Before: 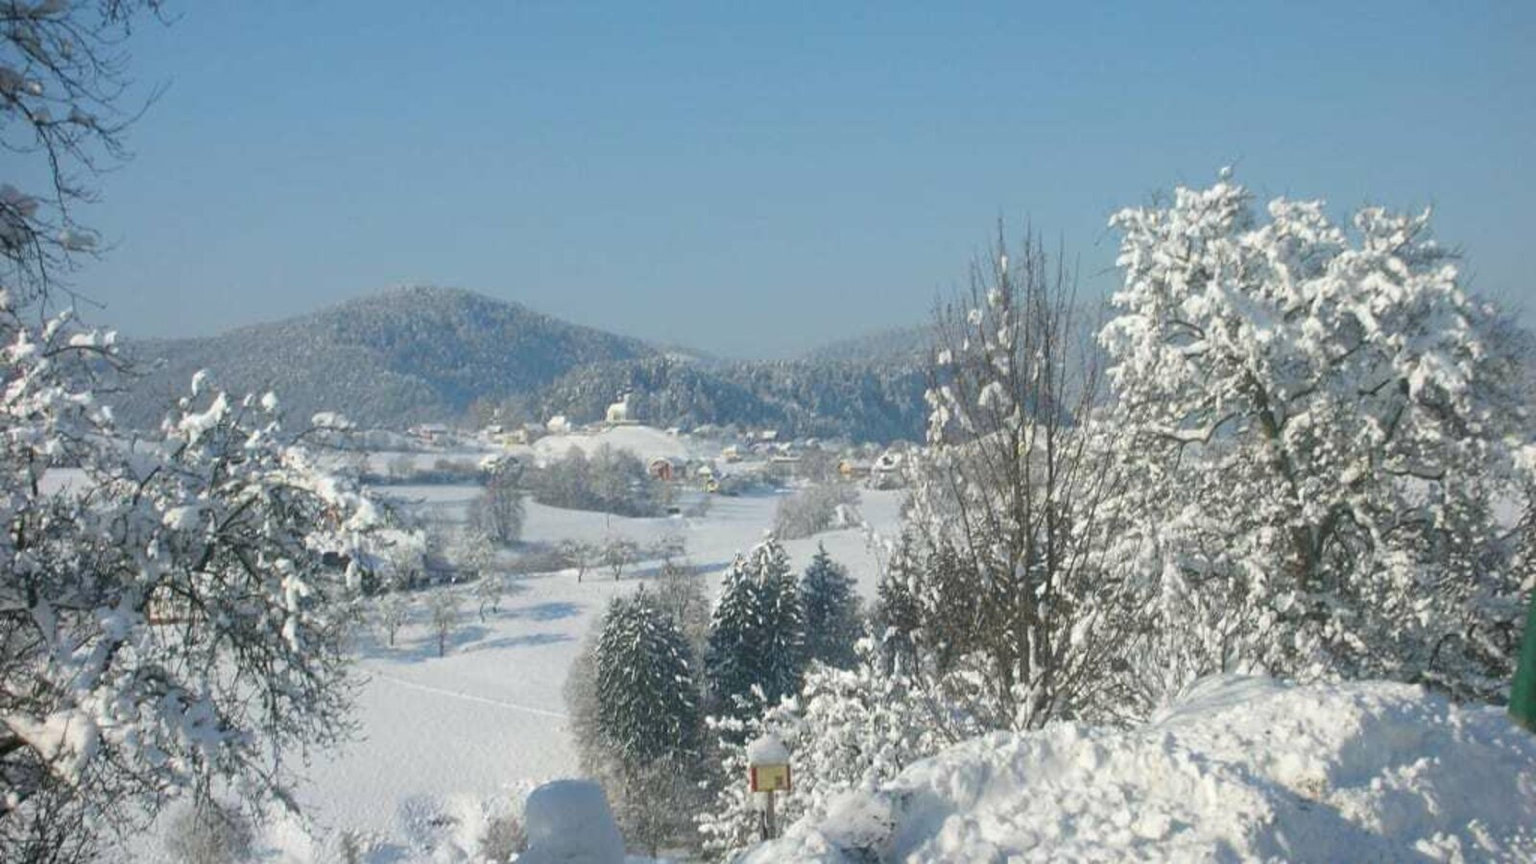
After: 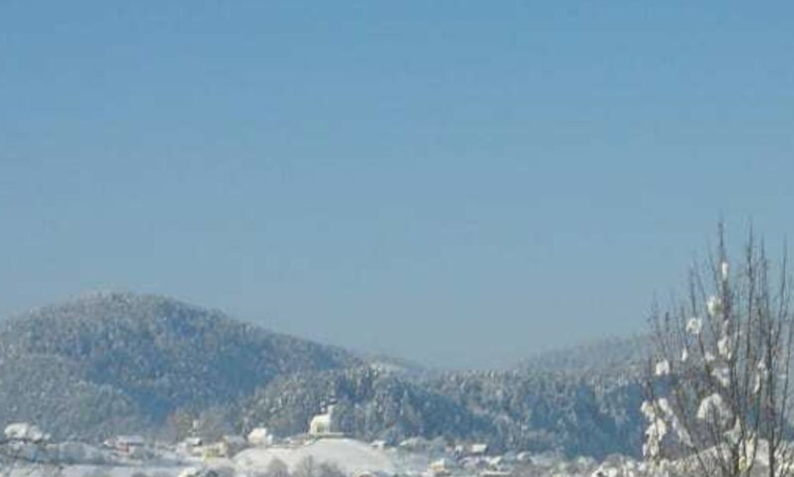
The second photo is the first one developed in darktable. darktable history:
rotate and perspective: rotation 0.192°, lens shift (horizontal) -0.015, crop left 0.005, crop right 0.996, crop top 0.006, crop bottom 0.99
crop: left 19.556%, right 30.401%, bottom 46.458%
